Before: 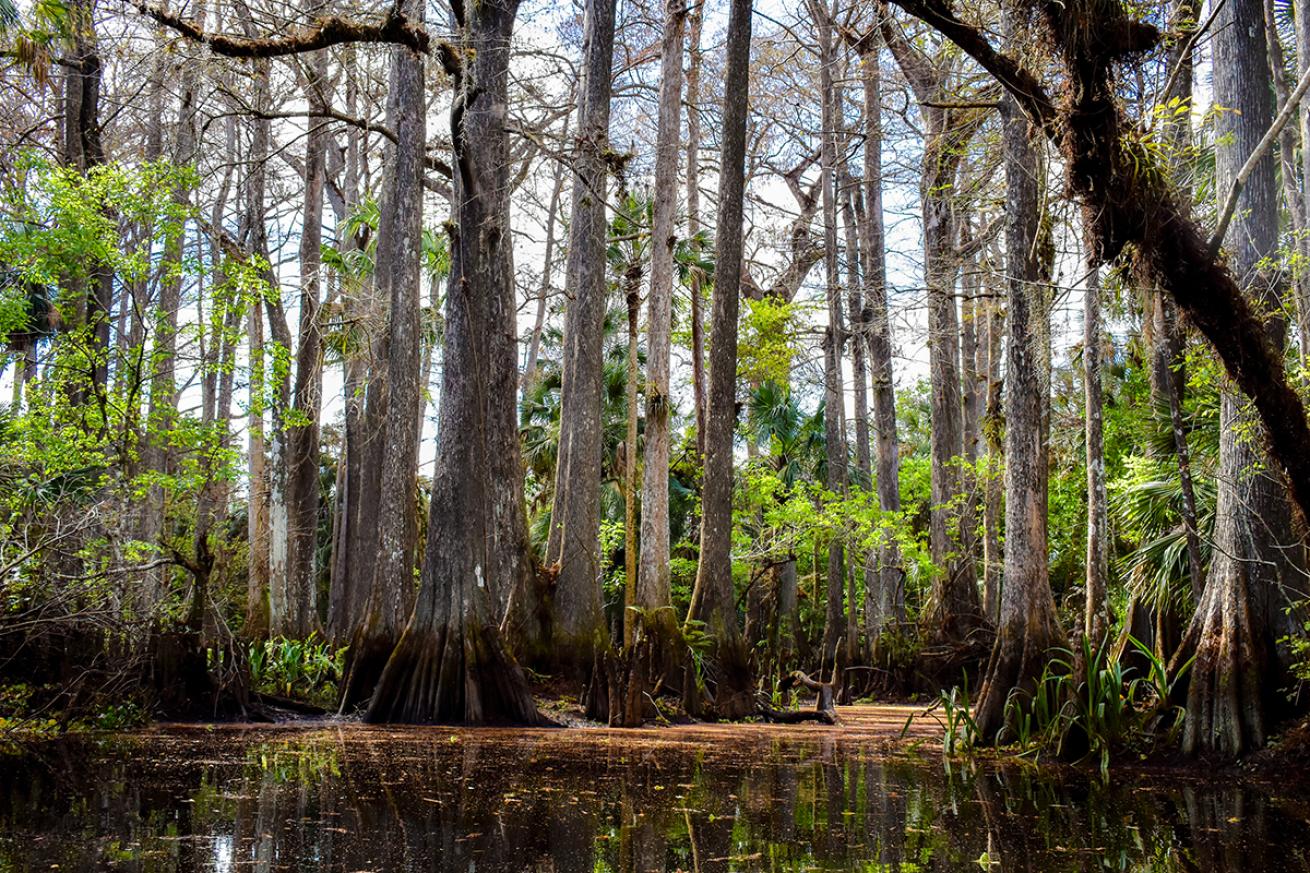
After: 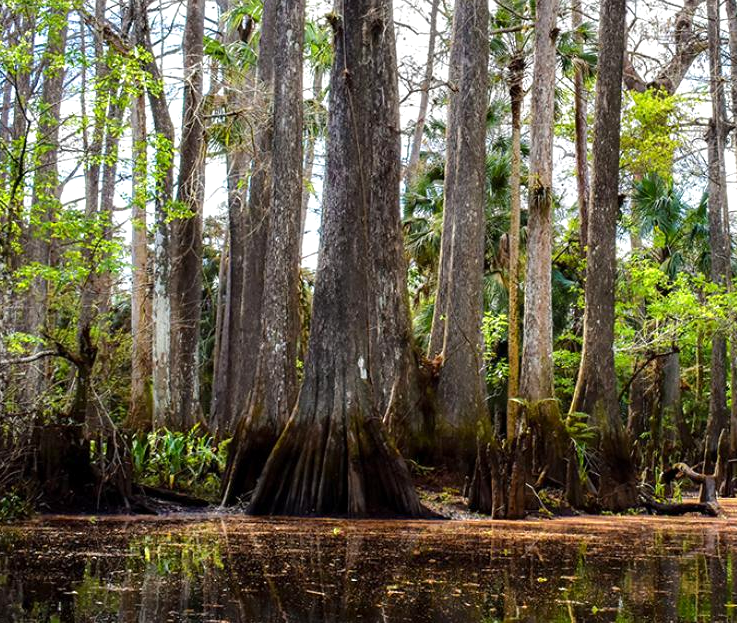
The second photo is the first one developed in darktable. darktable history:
crop: left 8.966%, top 23.852%, right 34.699%, bottom 4.703%
exposure: exposure 0.3 EV, compensate highlight preservation false
